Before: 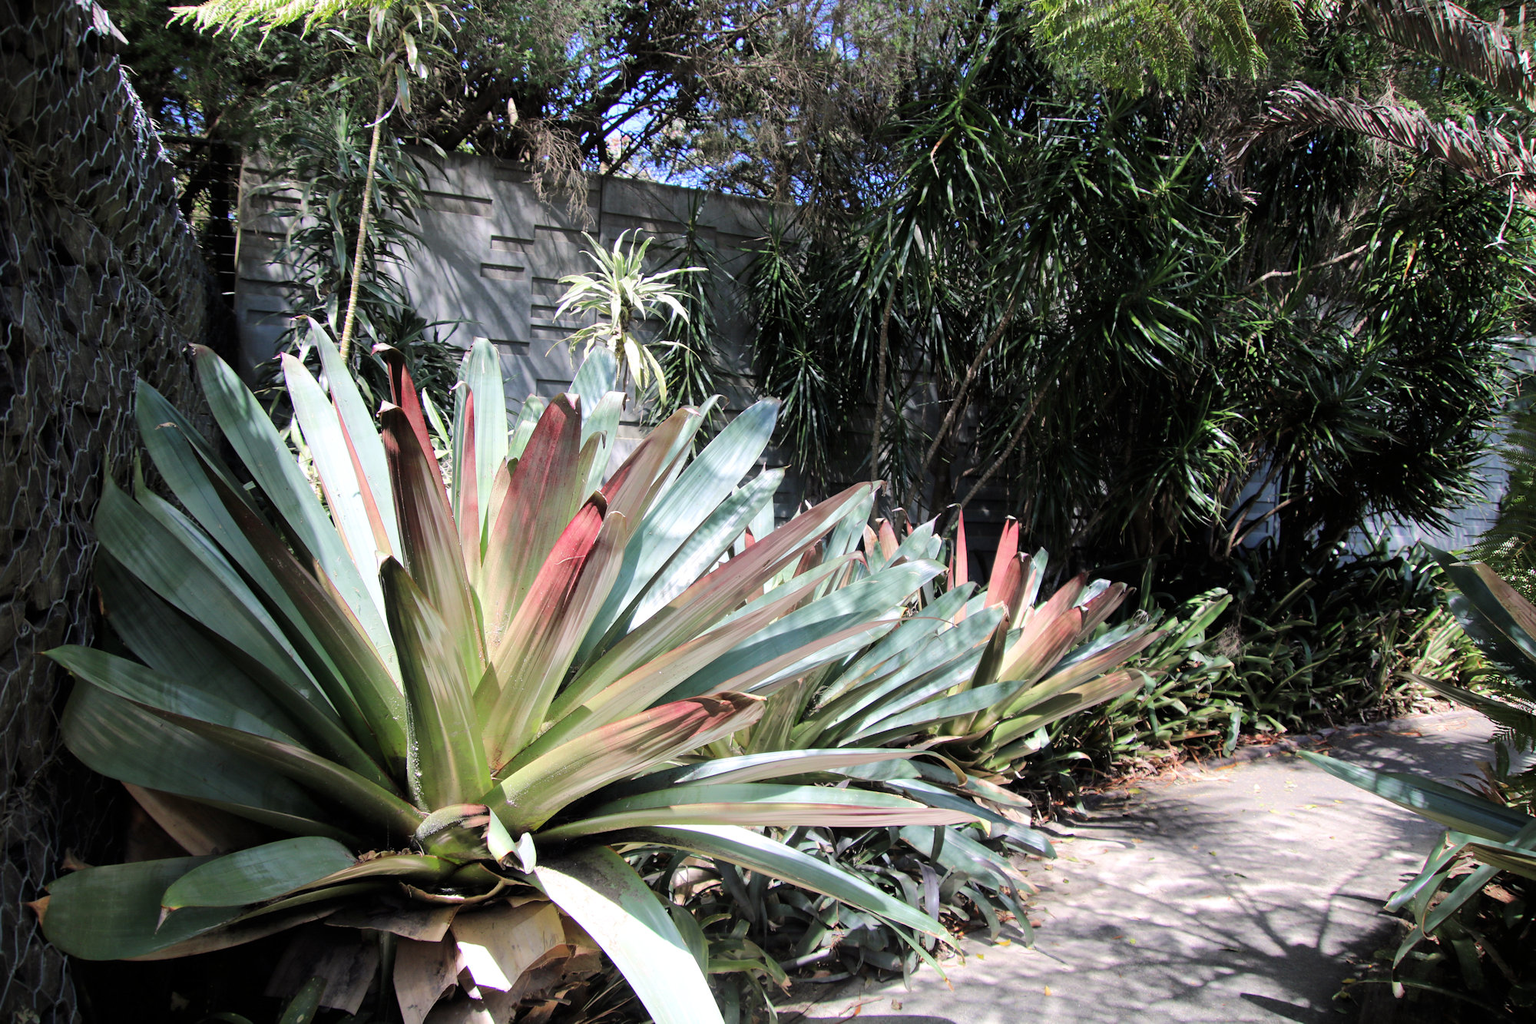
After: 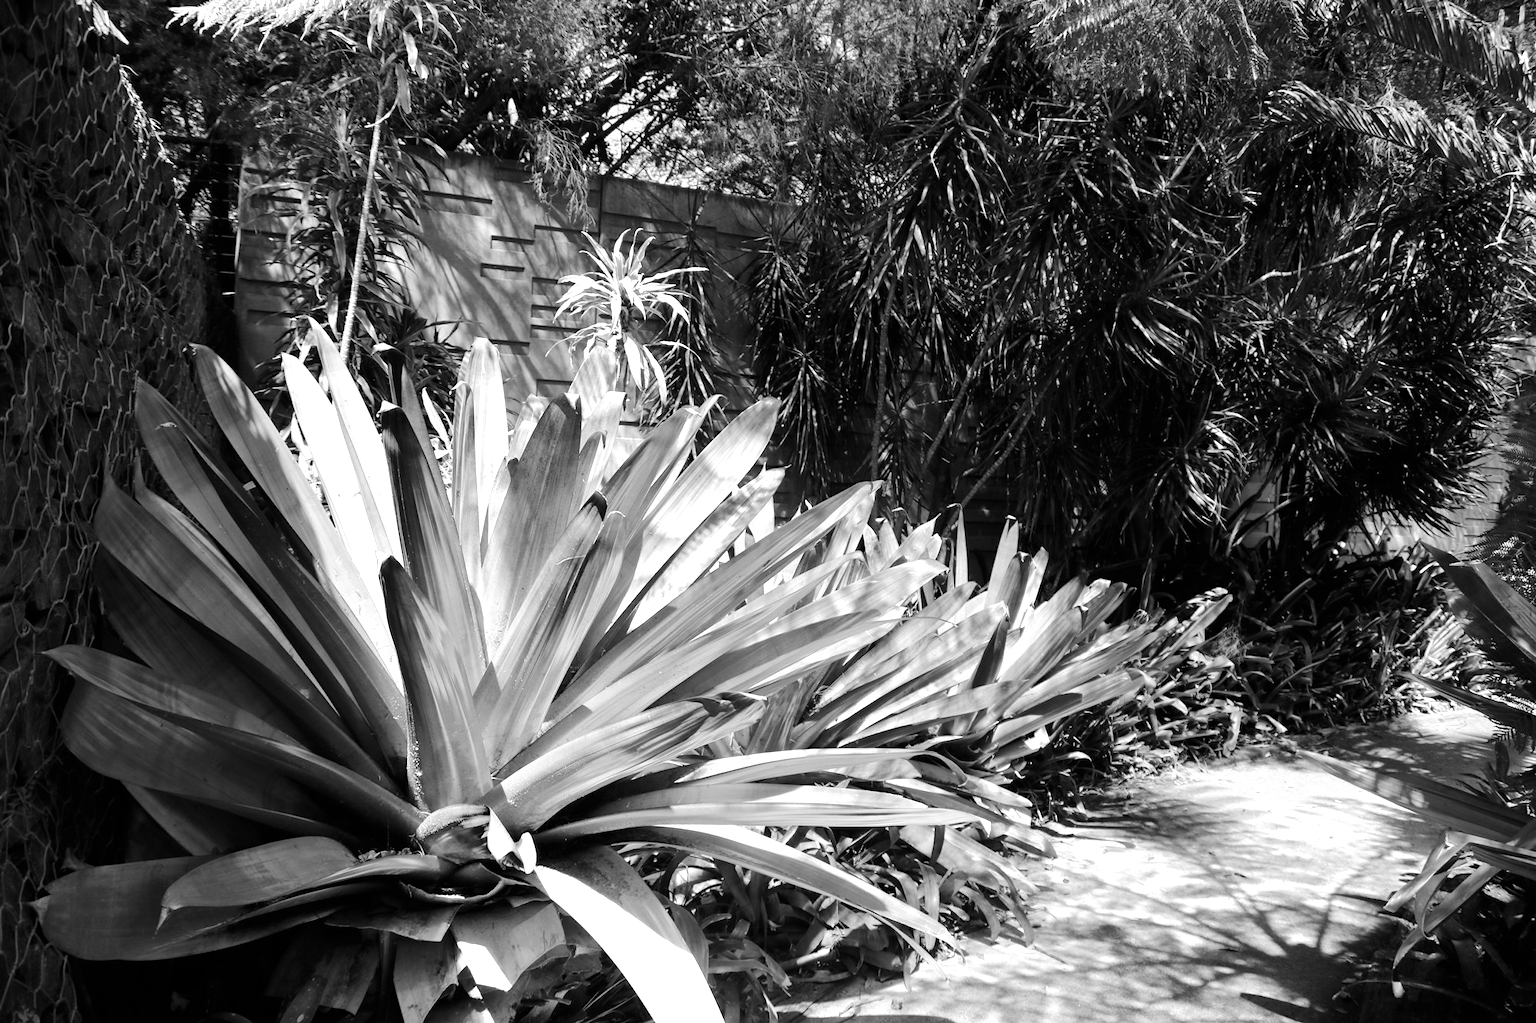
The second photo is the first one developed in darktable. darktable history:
tone equalizer: -8 EV -0.417 EV, -7 EV -0.389 EV, -6 EV -0.333 EV, -5 EV -0.222 EV, -3 EV 0.222 EV, -2 EV 0.333 EV, -1 EV 0.389 EV, +0 EV 0.417 EV, edges refinement/feathering 500, mask exposure compensation -1.57 EV, preserve details no
monochrome: on, module defaults
